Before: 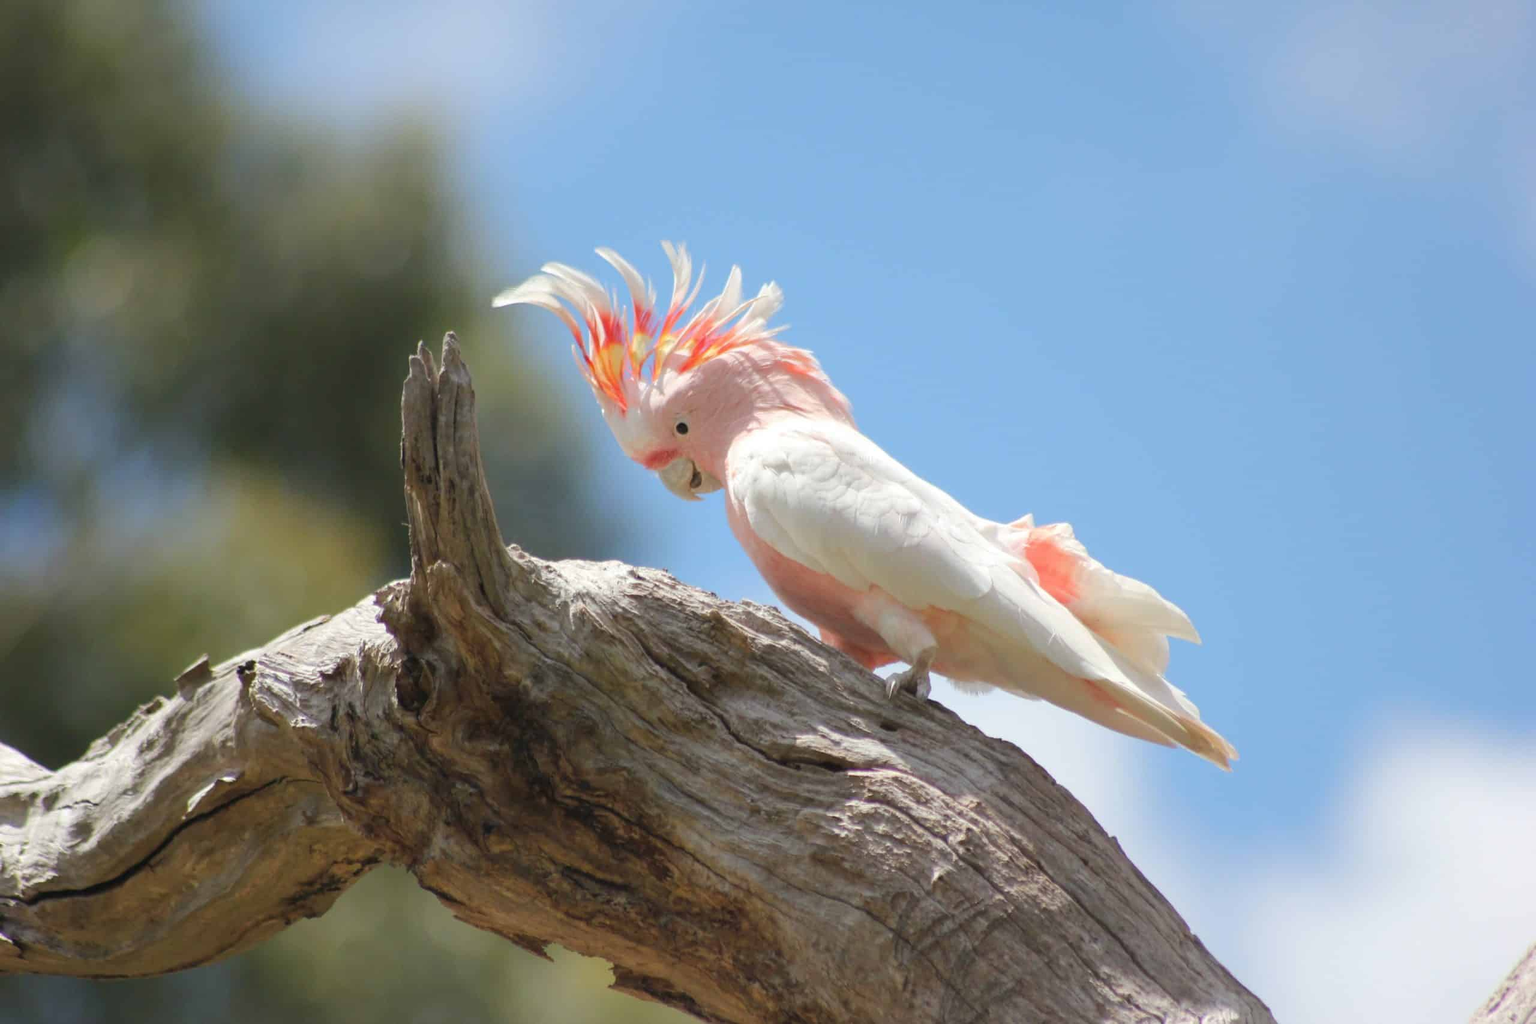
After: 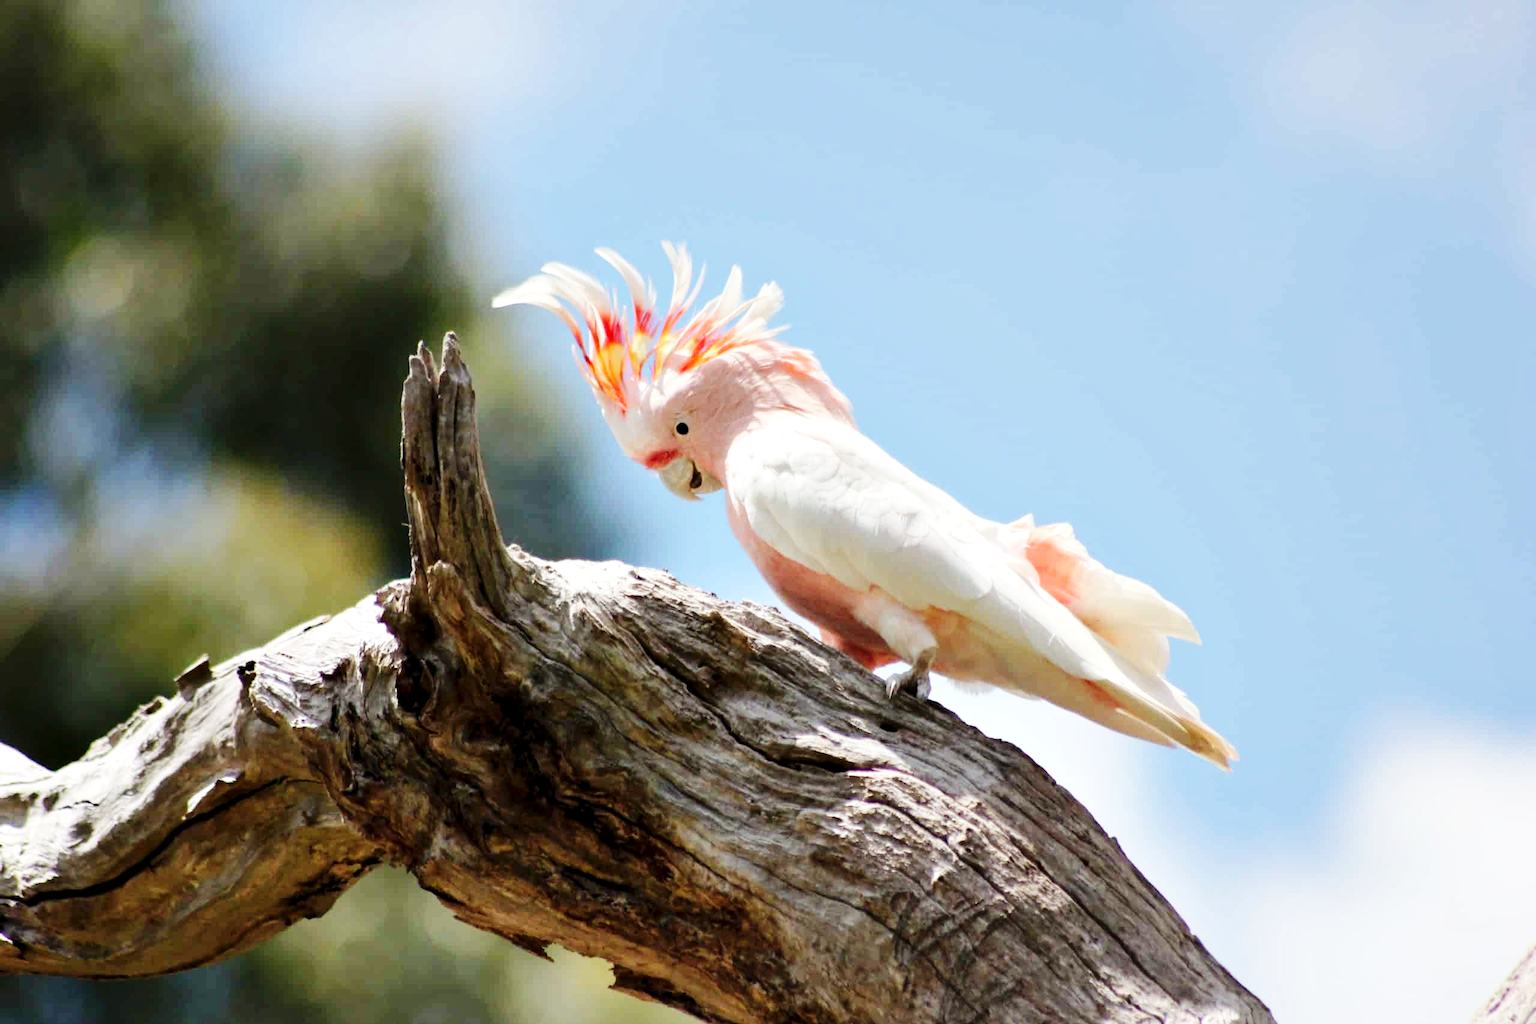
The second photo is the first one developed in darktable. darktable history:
exposure: black level correction 0.012, compensate highlight preservation false
base curve: curves: ch0 [(0, 0) (0.036, 0.025) (0.121, 0.166) (0.206, 0.329) (0.605, 0.79) (1, 1)], preserve colors none
contrast brightness saturation: contrast 0.11, saturation -0.17
contrast equalizer: octaves 7, y [[0.528, 0.548, 0.563, 0.562, 0.546, 0.526], [0.55 ×6], [0 ×6], [0 ×6], [0 ×6]]
